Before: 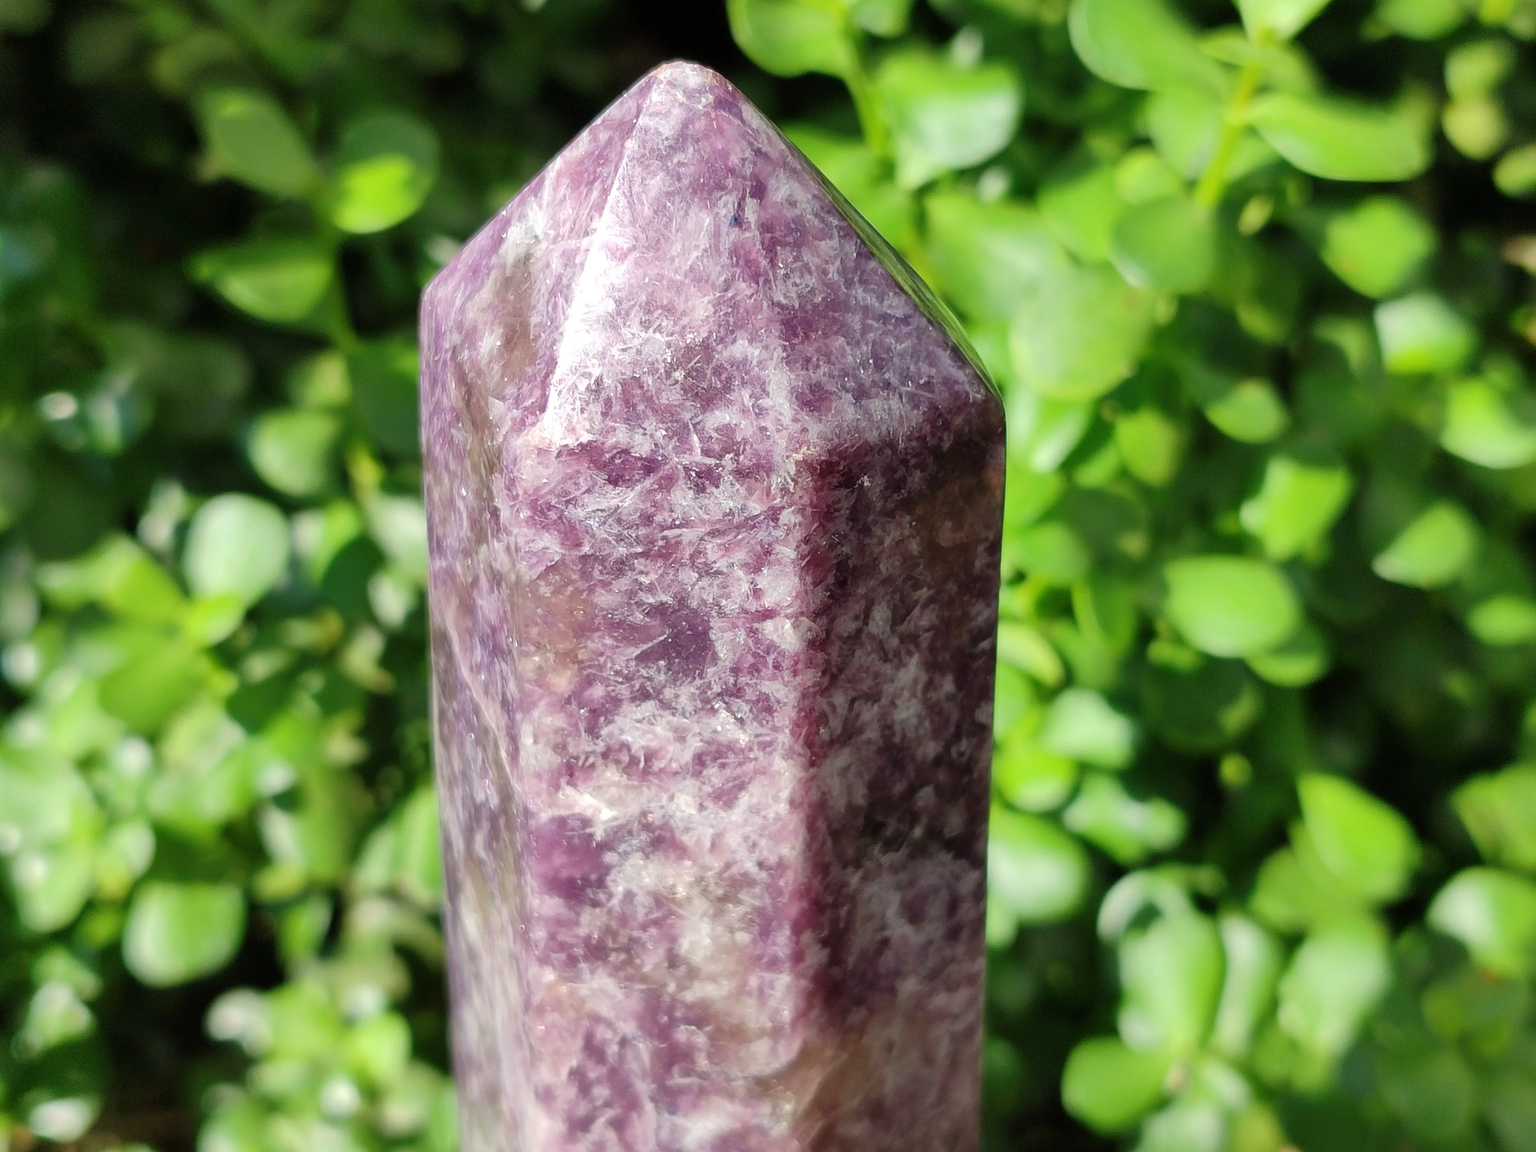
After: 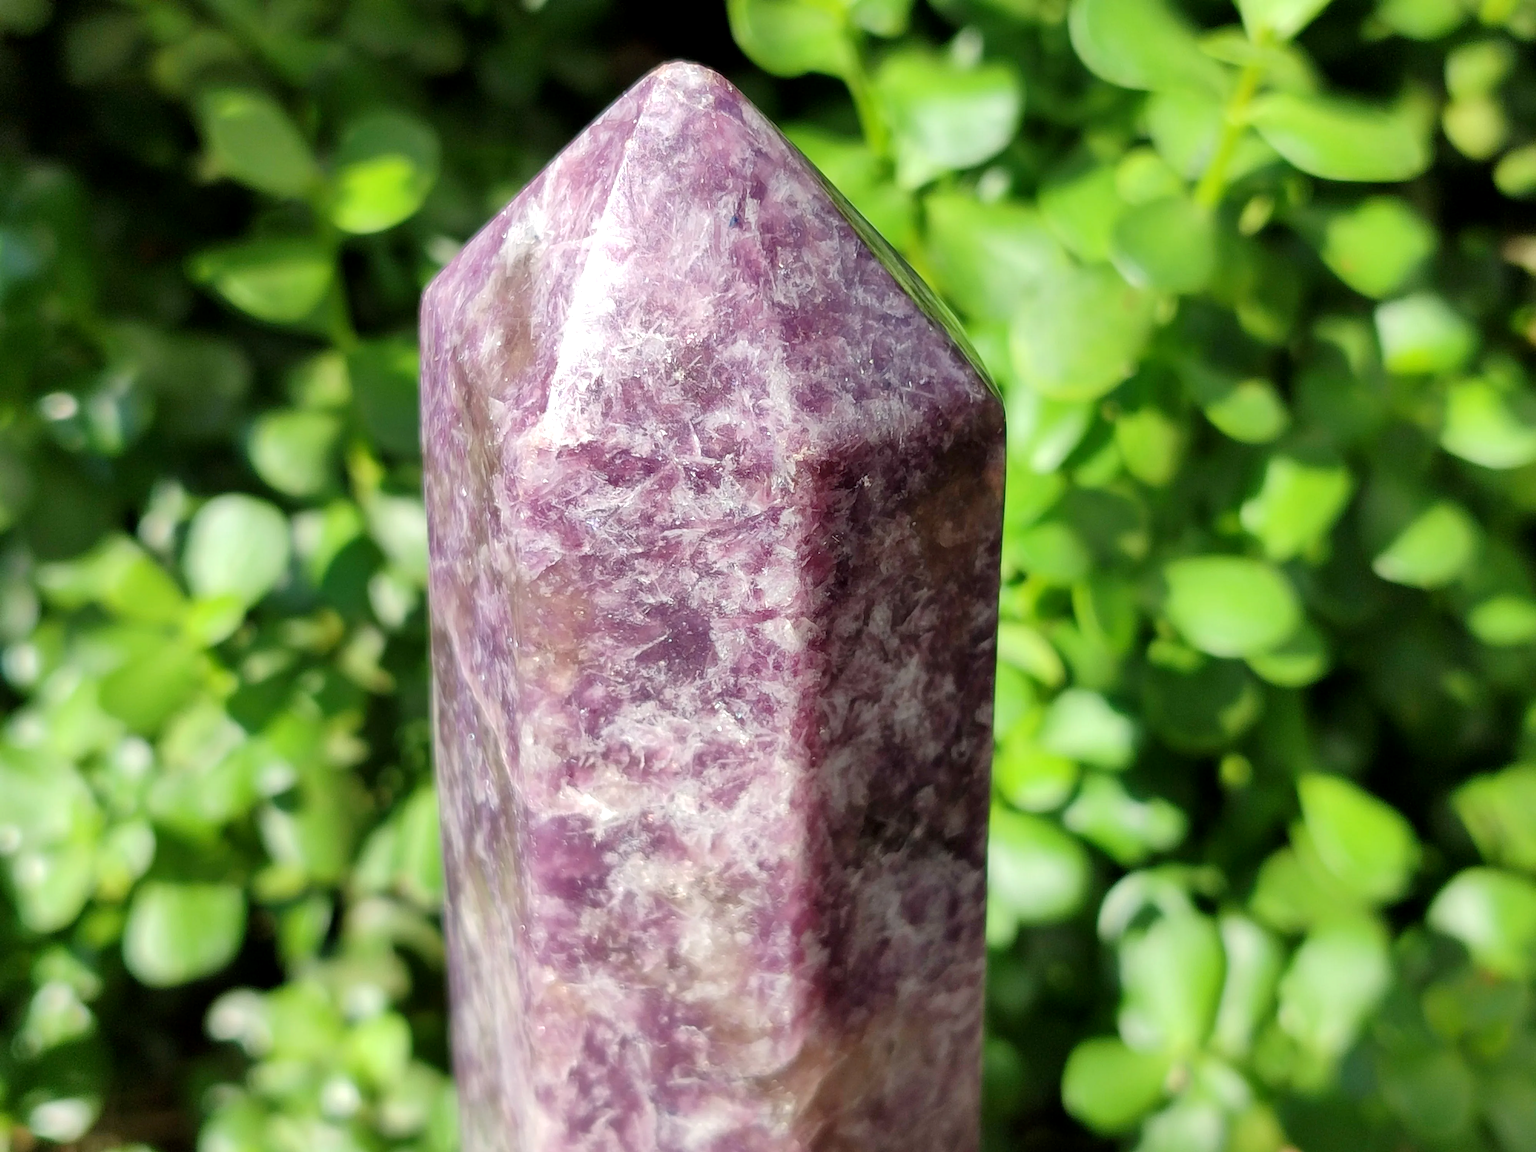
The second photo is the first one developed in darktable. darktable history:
exposure: black level correction 0.002, exposure 0.149 EV, compensate highlight preservation false
